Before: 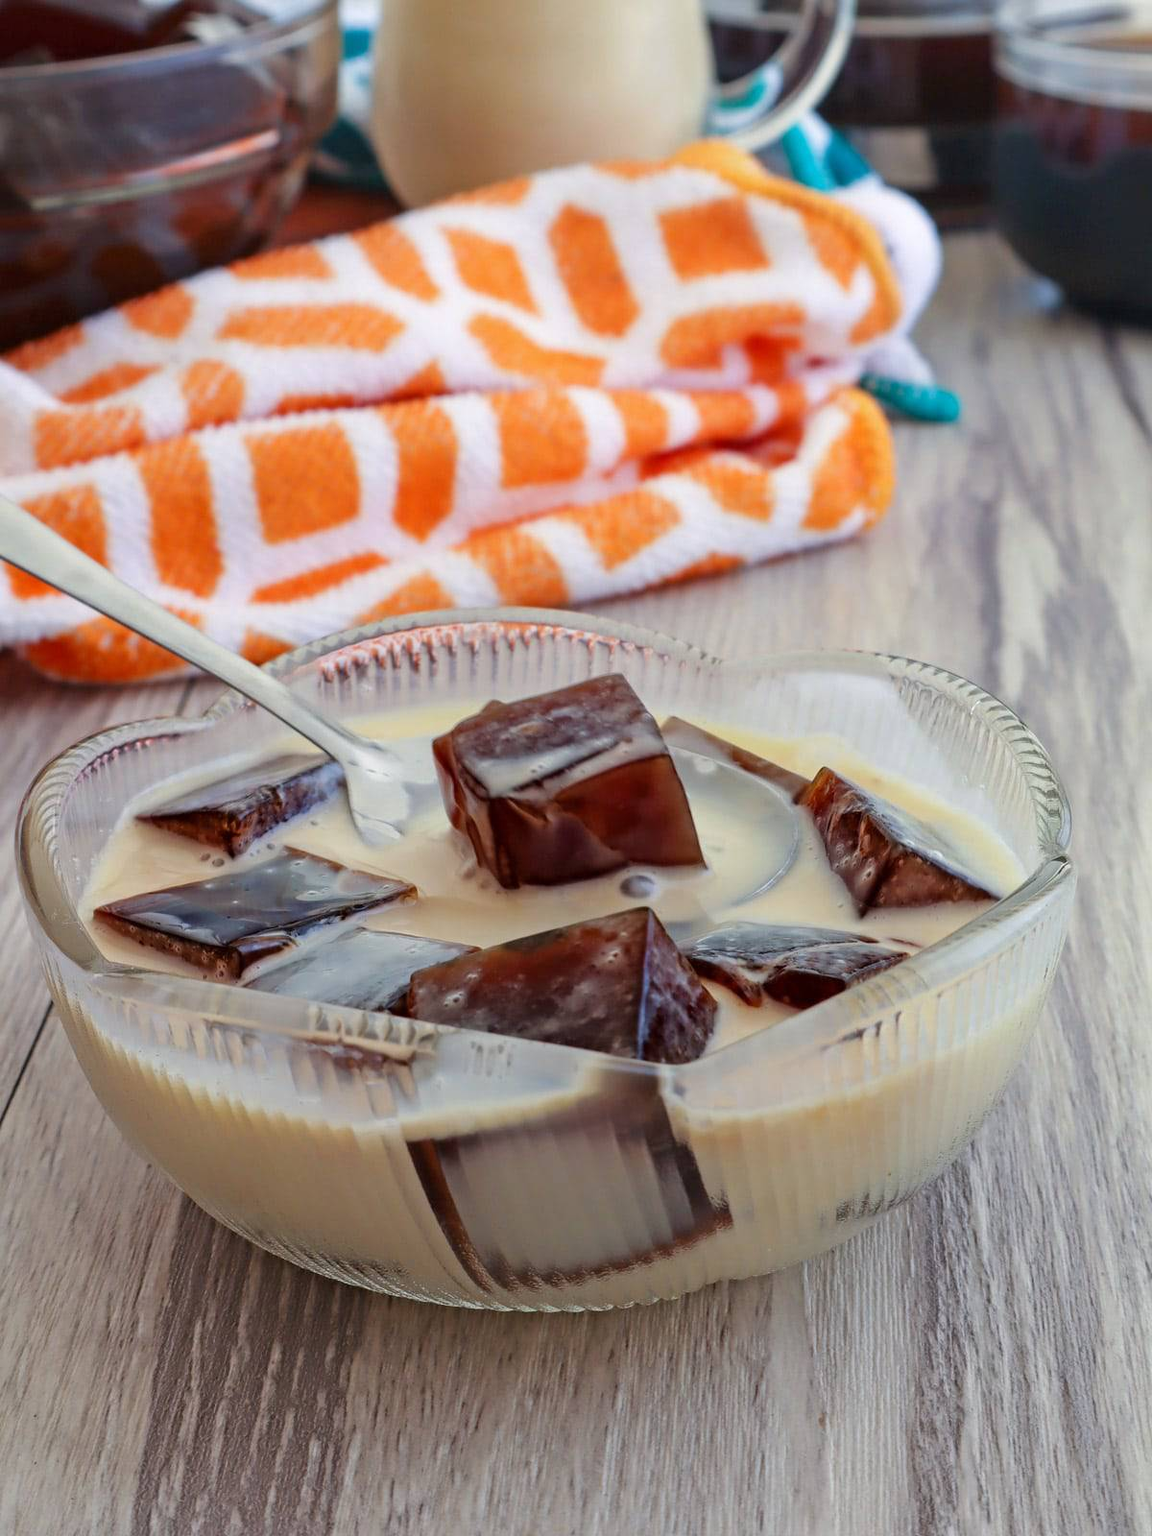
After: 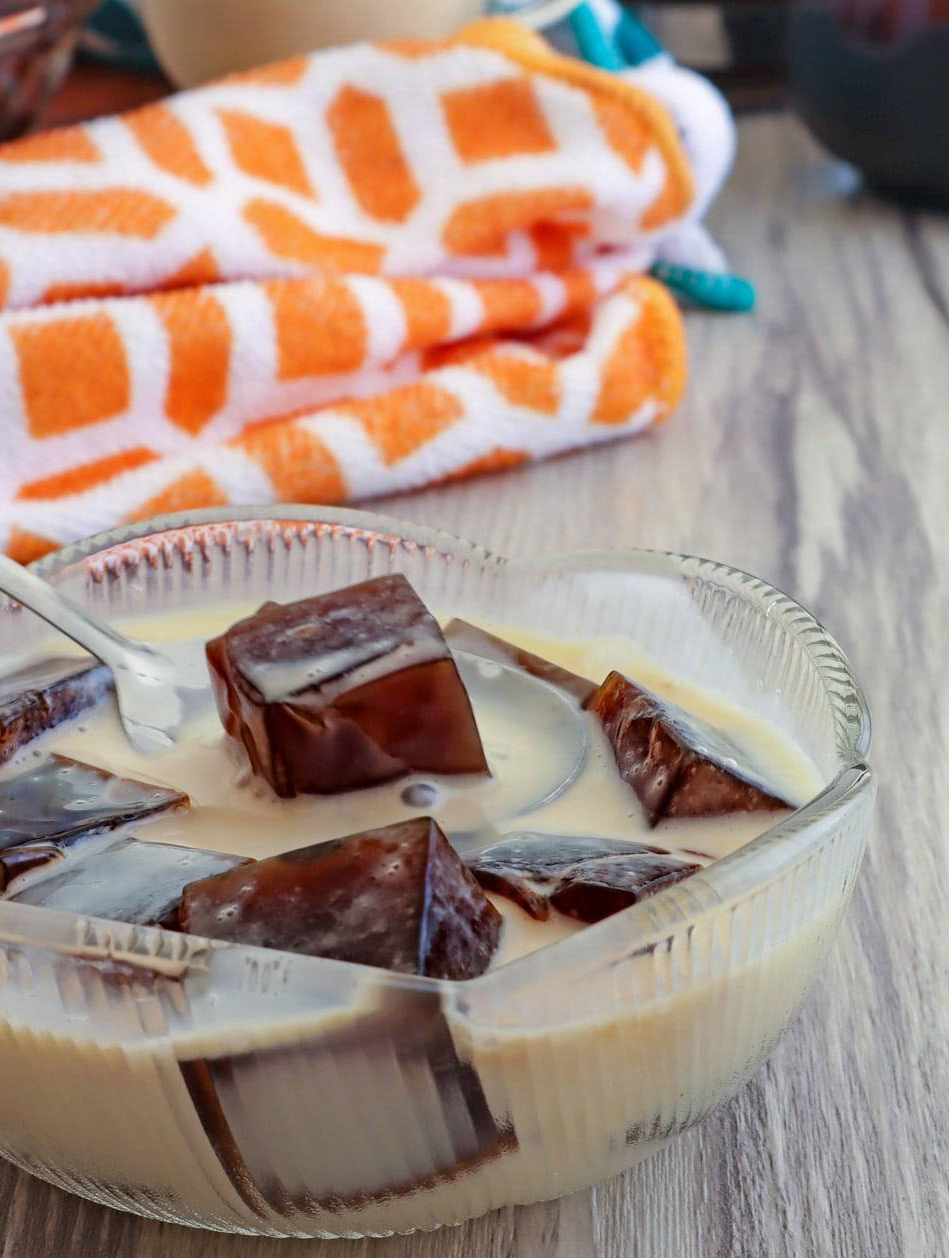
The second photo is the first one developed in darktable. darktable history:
crop and rotate: left 20.451%, top 8.022%, right 0.451%, bottom 13.337%
